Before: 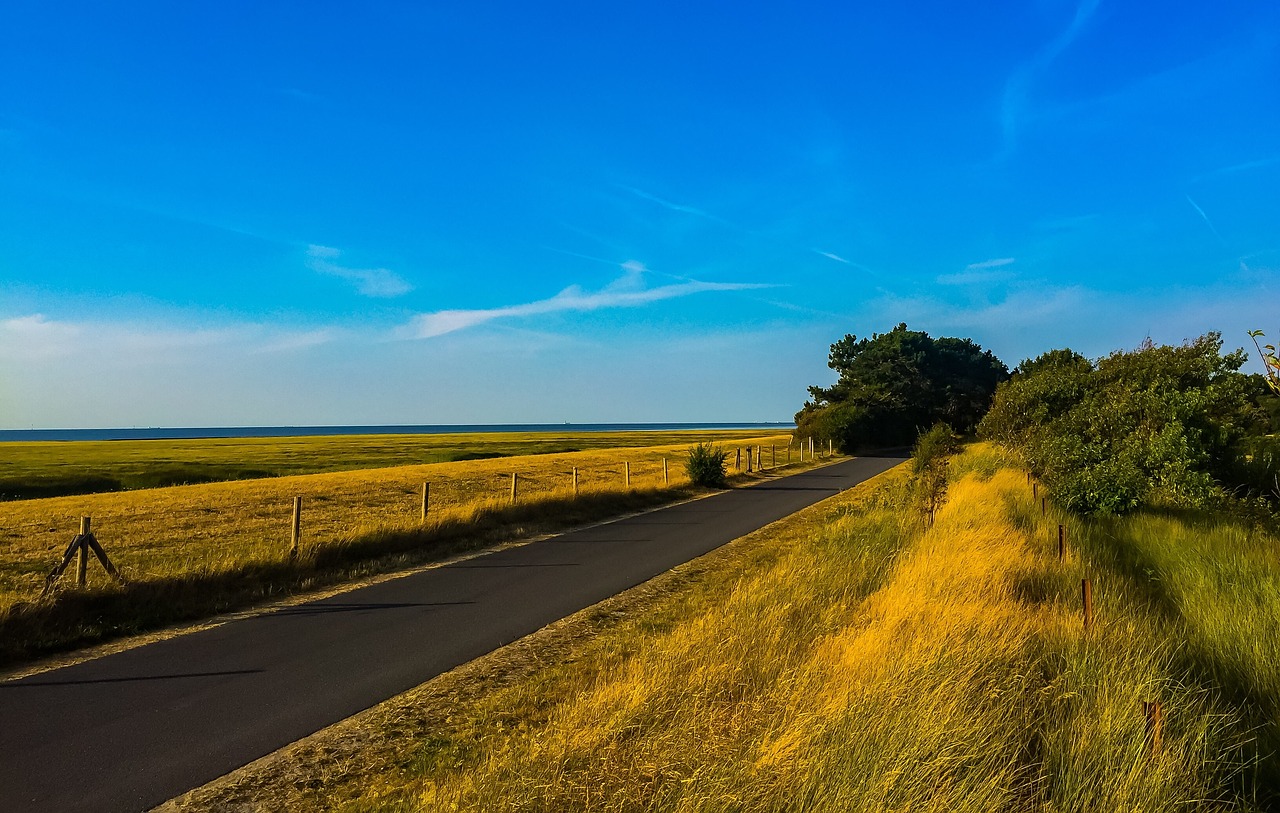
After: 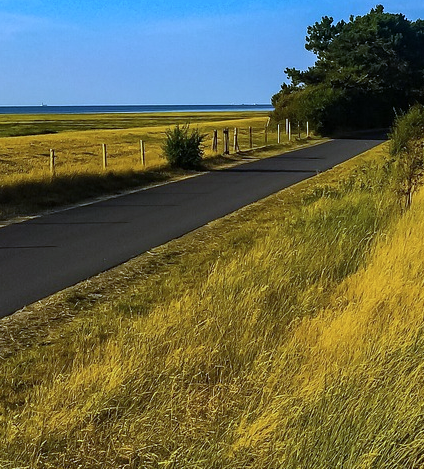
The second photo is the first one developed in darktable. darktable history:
contrast brightness saturation: saturation -0.1
white balance: red 0.871, blue 1.249
crop: left 40.878%, top 39.176%, right 25.993%, bottom 3.081%
